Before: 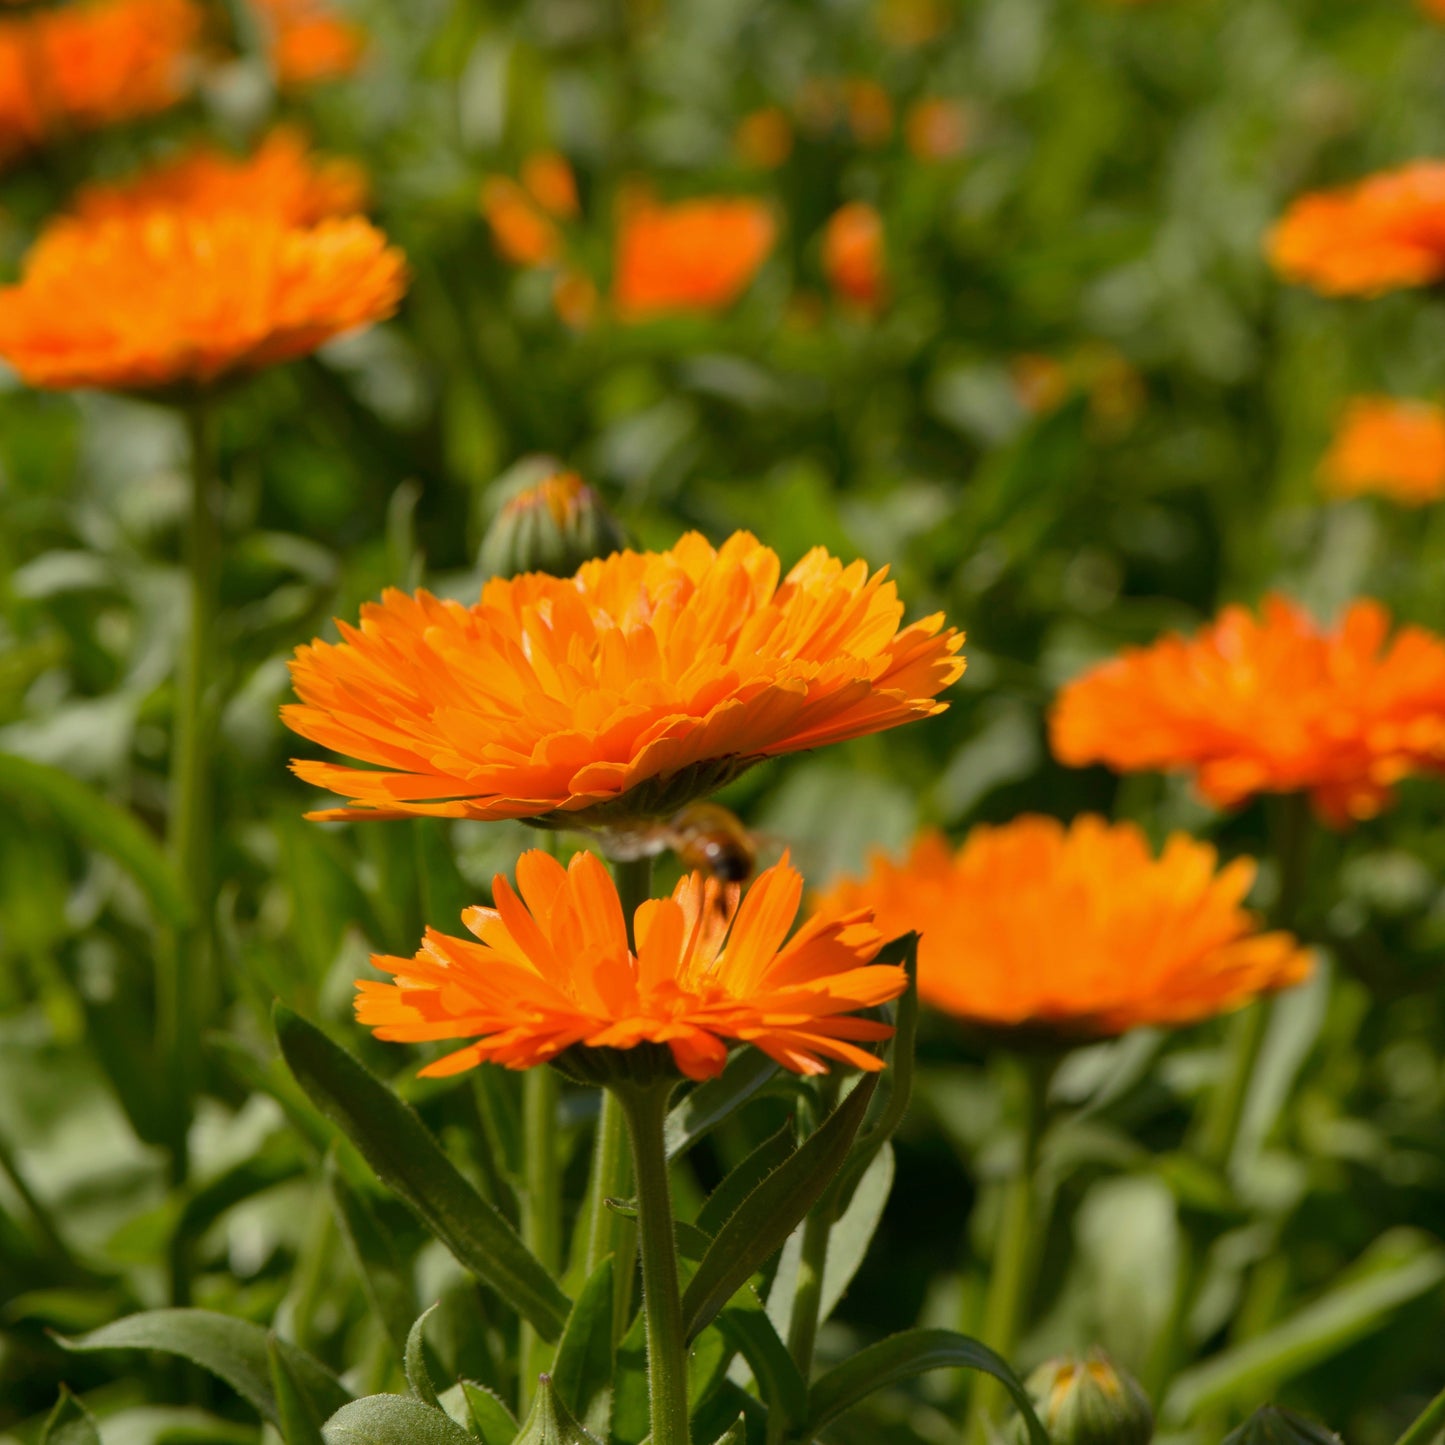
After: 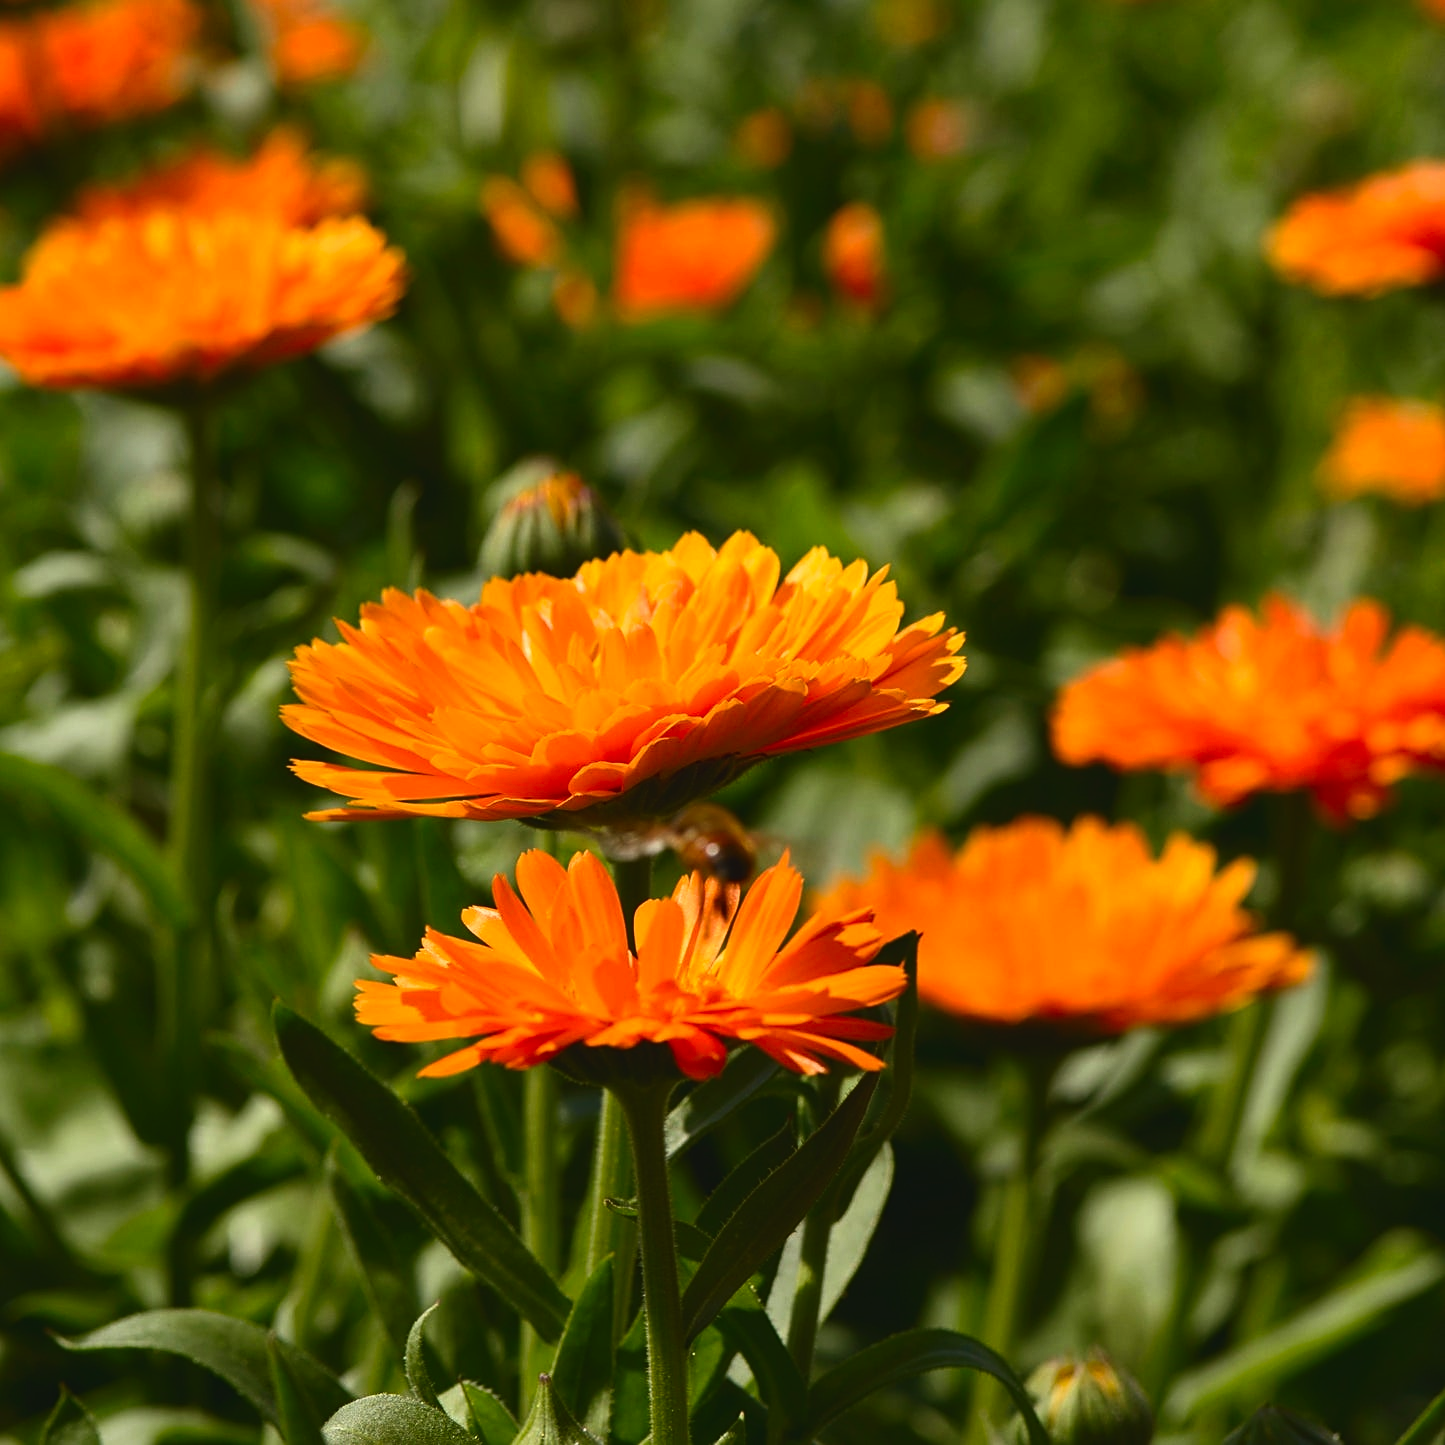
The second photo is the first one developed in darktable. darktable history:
exposure: black level correction -0.015, exposure -0.137 EV, compensate highlight preservation false
sharpen: on, module defaults
contrast brightness saturation: contrast 0.209, brightness -0.104, saturation 0.215
tone curve: curves: ch0 [(0, 0) (0.003, 0.003) (0.011, 0.012) (0.025, 0.027) (0.044, 0.048) (0.069, 0.075) (0.1, 0.108) (0.136, 0.147) (0.177, 0.192) (0.224, 0.243) (0.277, 0.3) (0.335, 0.363) (0.399, 0.433) (0.468, 0.508) (0.543, 0.589) (0.623, 0.676) (0.709, 0.769) (0.801, 0.868) (0.898, 0.949) (1, 1)], color space Lab, independent channels, preserve colors none
